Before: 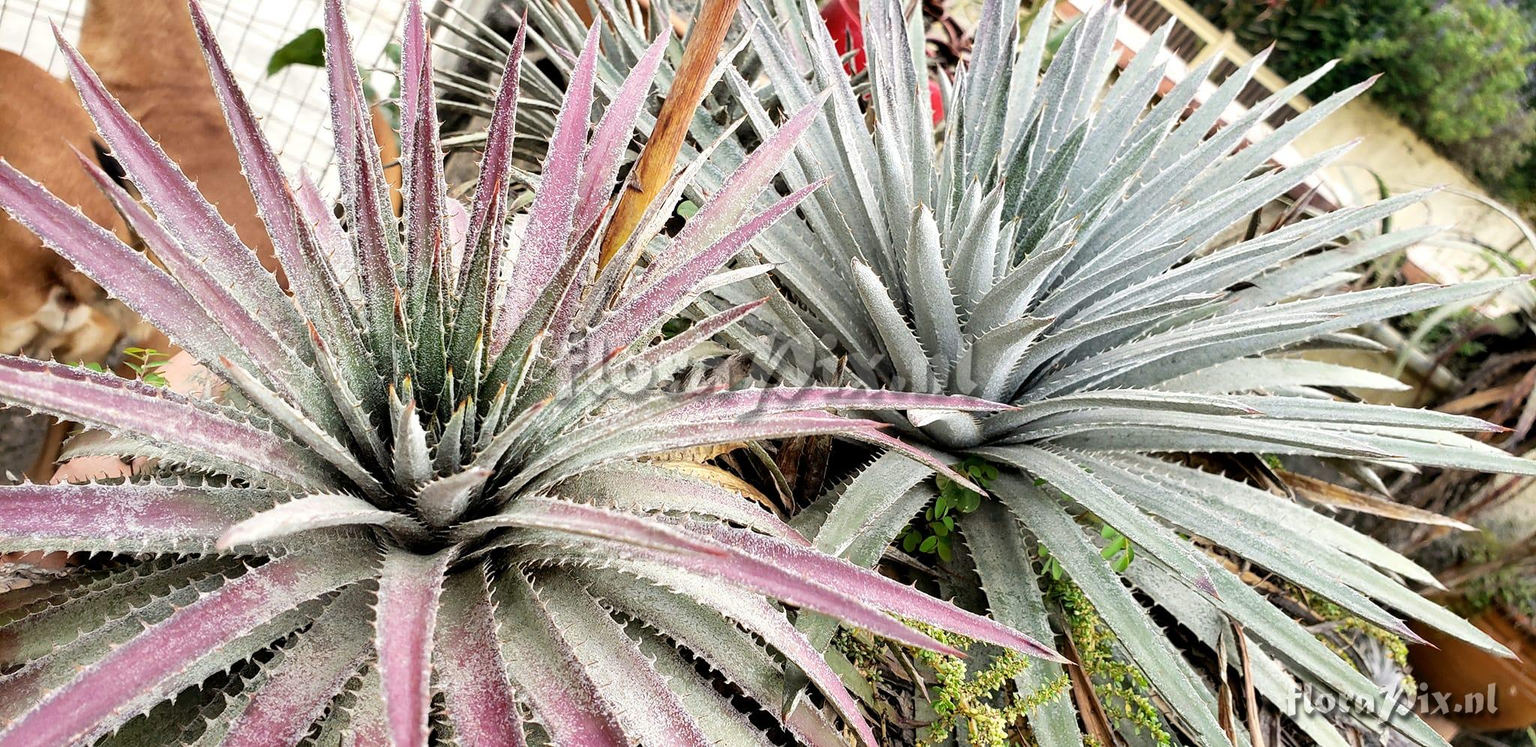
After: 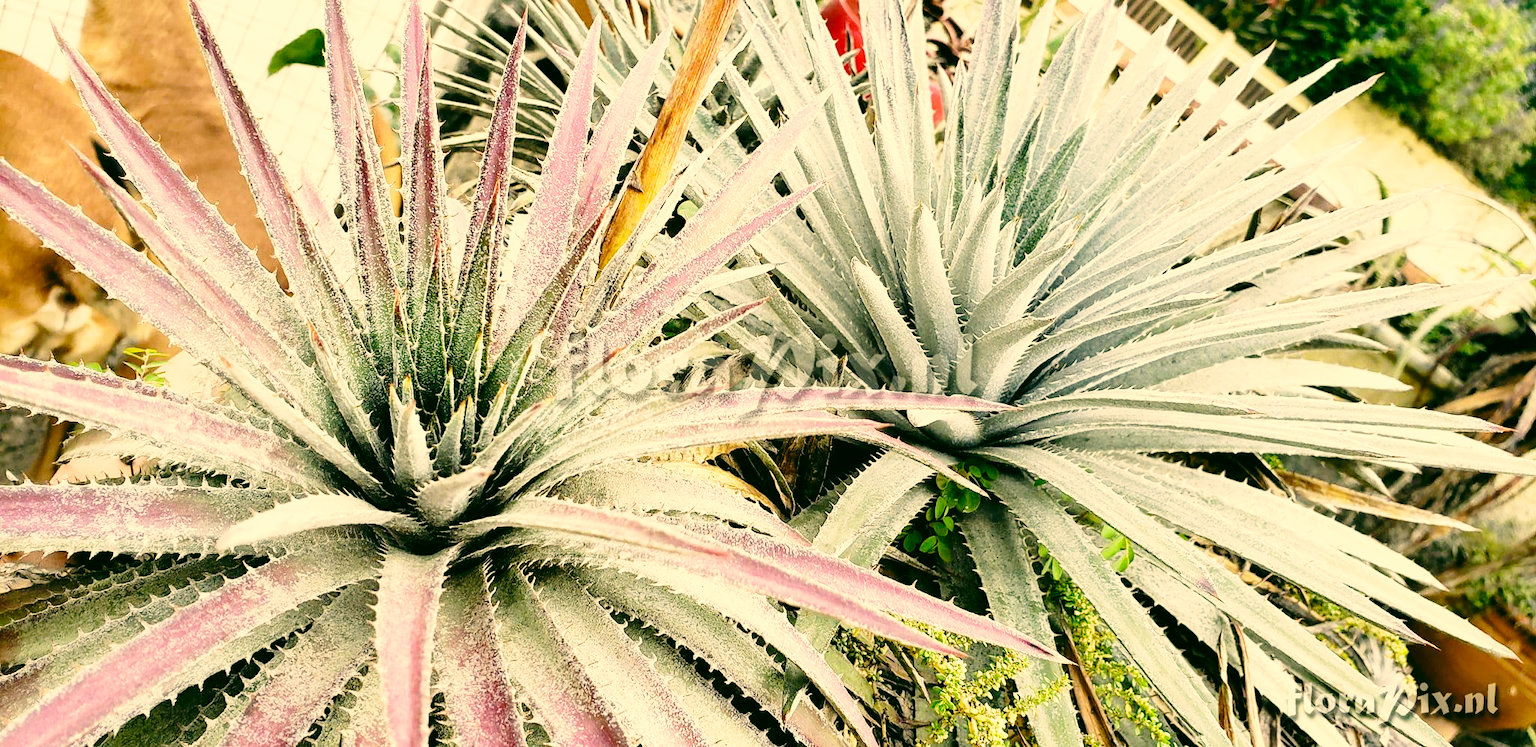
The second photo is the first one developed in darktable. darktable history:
base curve: curves: ch0 [(0, 0) (0.028, 0.03) (0.121, 0.232) (0.46, 0.748) (0.859, 0.968) (1, 1)], preserve colors none
color correction: highlights a* 4.95, highlights b* 23.67, shadows a* -16.26, shadows b* 3.94
